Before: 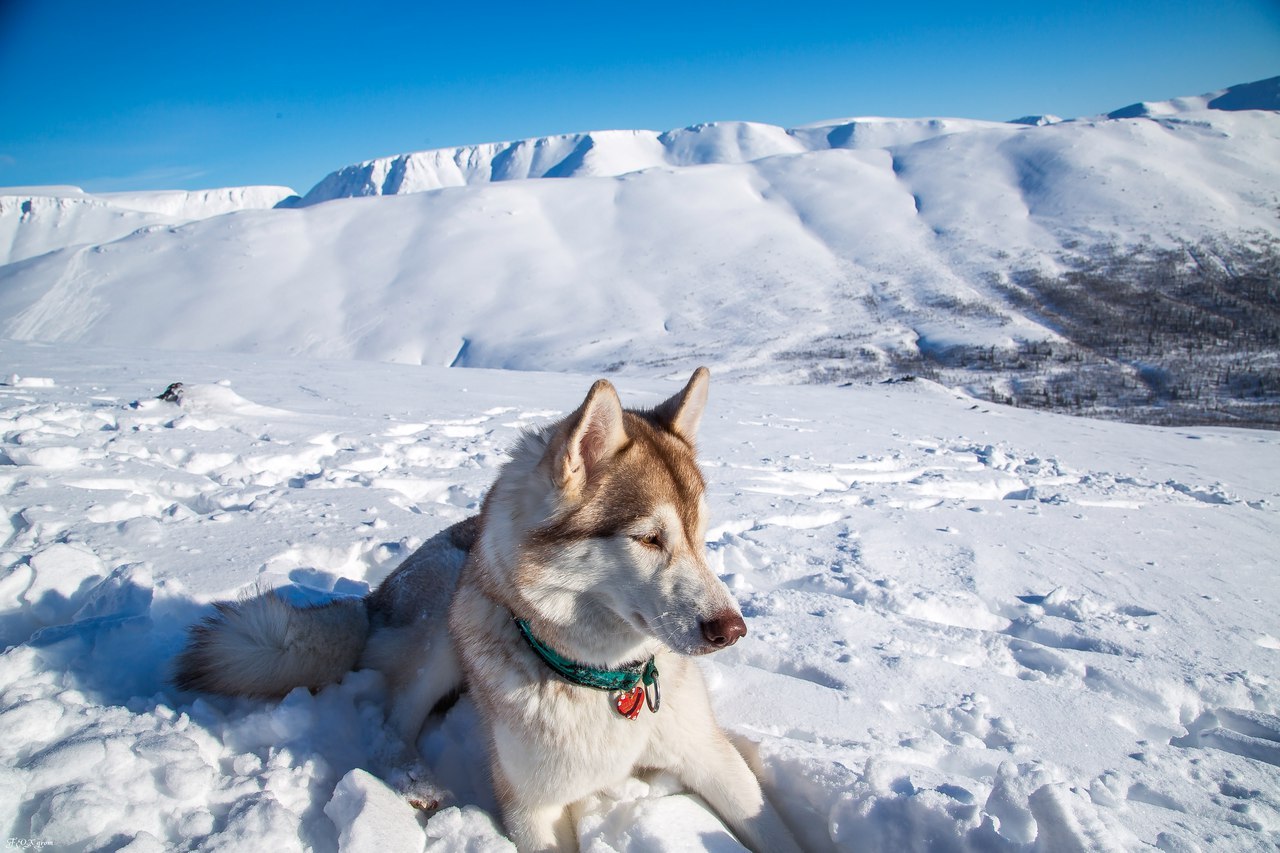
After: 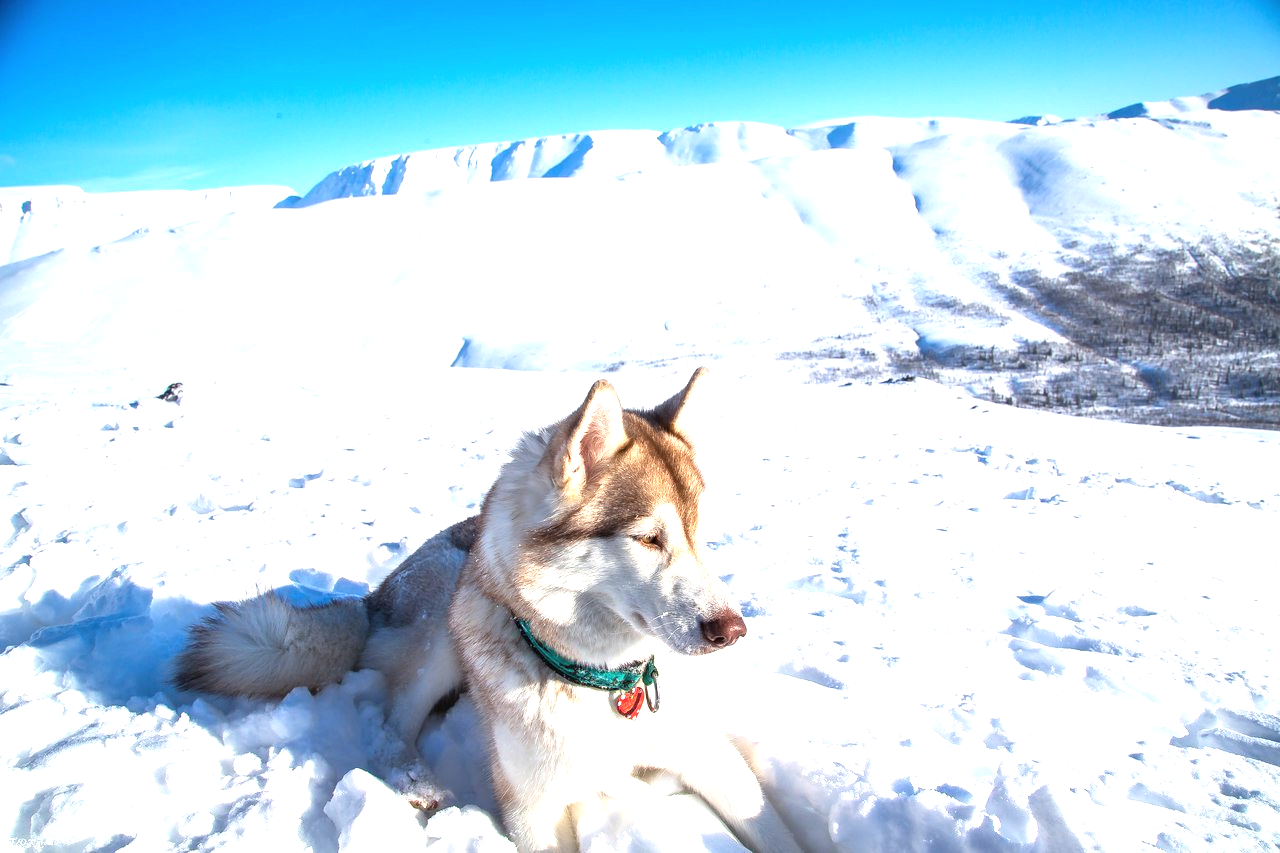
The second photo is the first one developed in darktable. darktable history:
shadows and highlights: radius 333.75, shadows 63.75, highlights 4.77, compress 87.59%, soften with gaussian
local contrast: mode bilateral grid, contrast 99, coarseness 99, detail 91%, midtone range 0.2
exposure: black level correction 0, exposure 1.199 EV, compensate highlight preservation false
